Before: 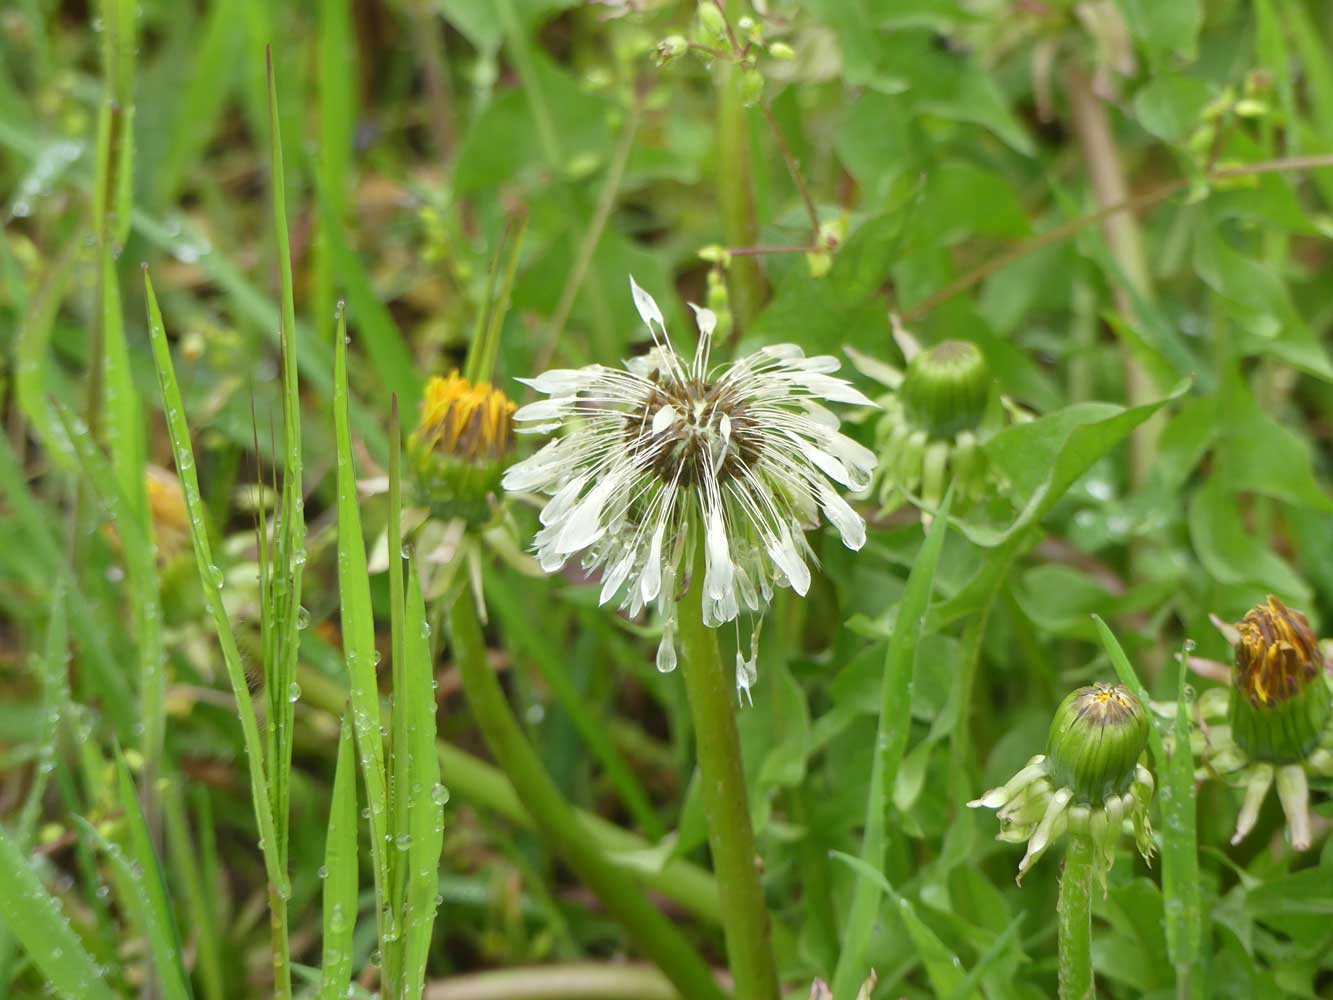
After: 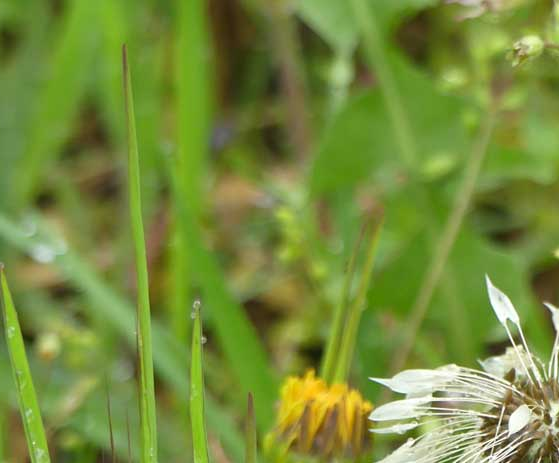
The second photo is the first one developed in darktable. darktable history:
shadows and highlights: shadows 5, soften with gaussian
crop and rotate: left 10.817%, top 0.062%, right 47.194%, bottom 53.626%
